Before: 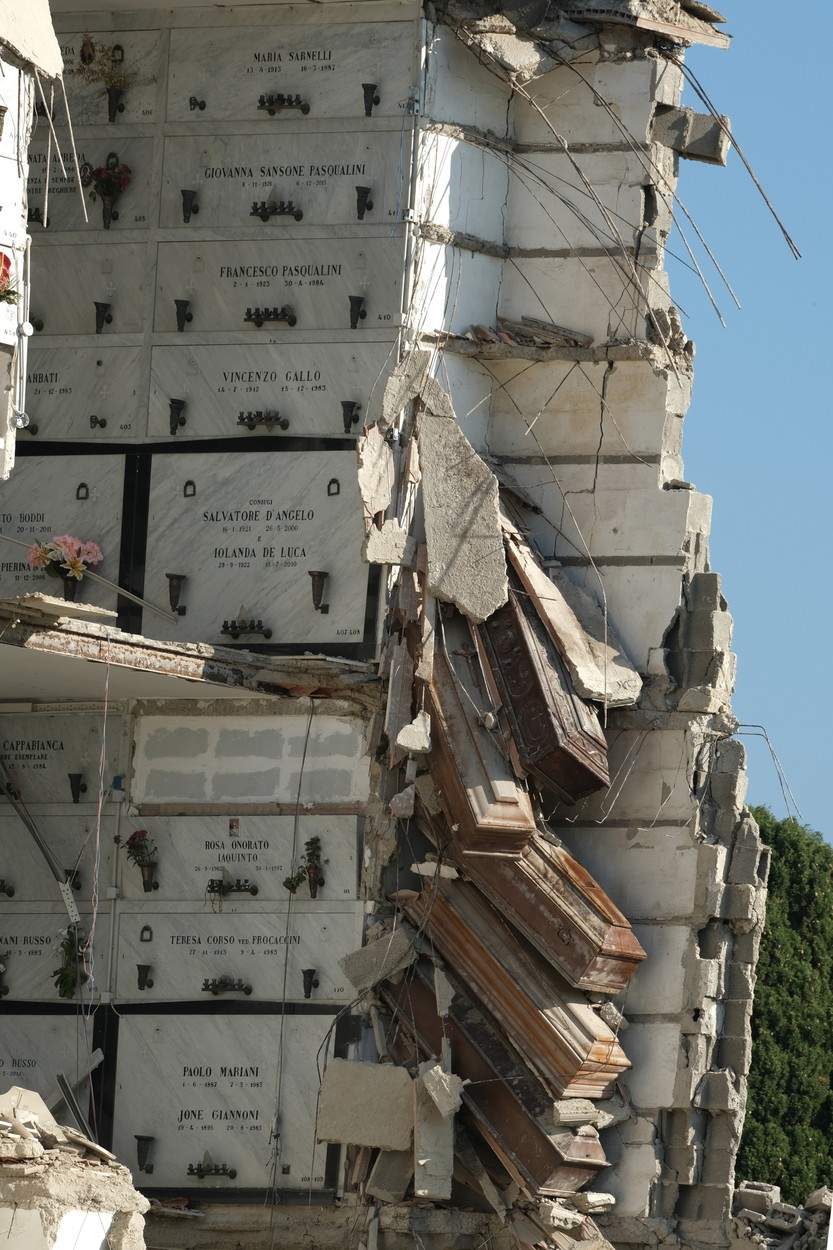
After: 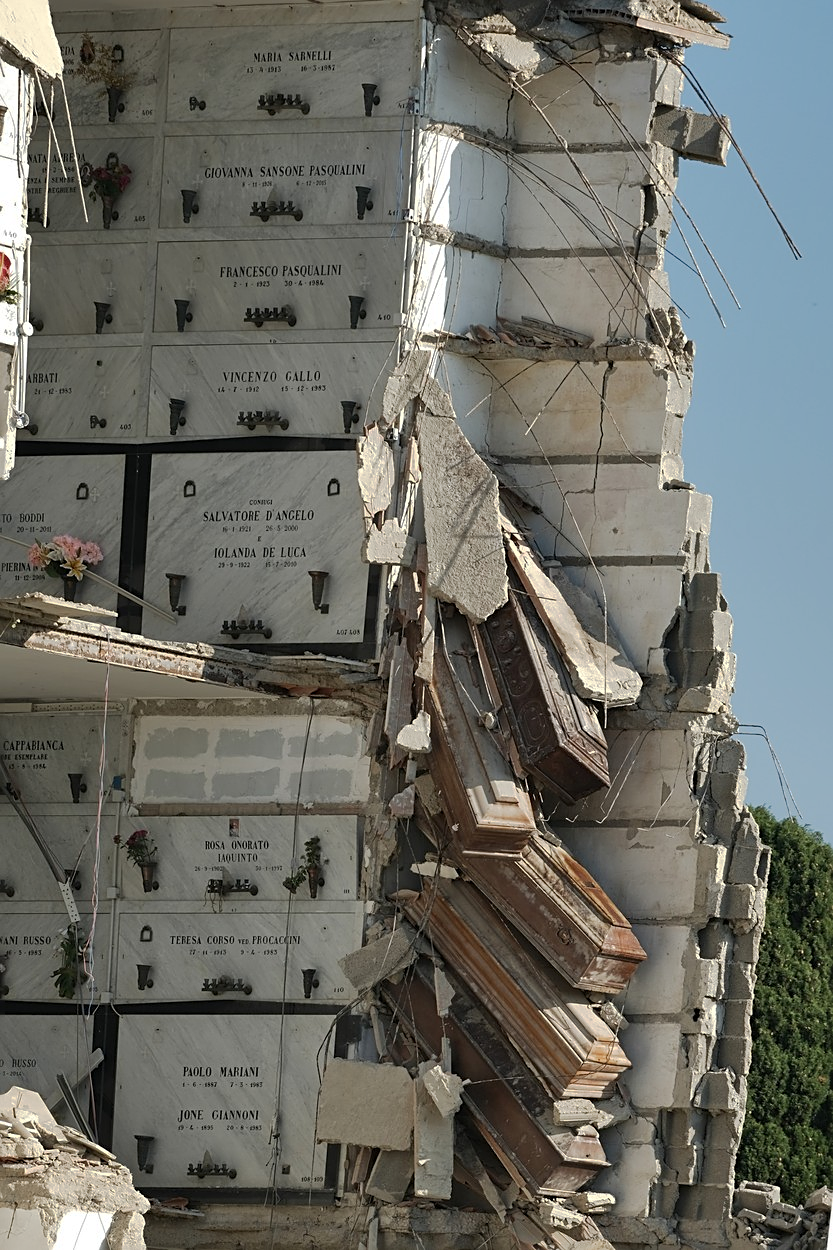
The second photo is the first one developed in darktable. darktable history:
tone curve: curves: ch0 [(0, 0) (0.003, 0.003) (0.011, 0.011) (0.025, 0.025) (0.044, 0.044) (0.069, 0.068) (0.1, 0.098) (0.136, 0.134) (0.177, 0.175) (0.224, 0.221) (0.277, 0.273) (0.335, 0.33) (0.399, 0.393) (0.468, 0.461) (0.543, 0.534) (0.623, 0.614) (0.709, 0.69) (0.801, 0.752) (0.898, 0.835) (1, 1)], preserve colors none
sharpen: on, module defaults
shadows and highlights: soften with gaussian
